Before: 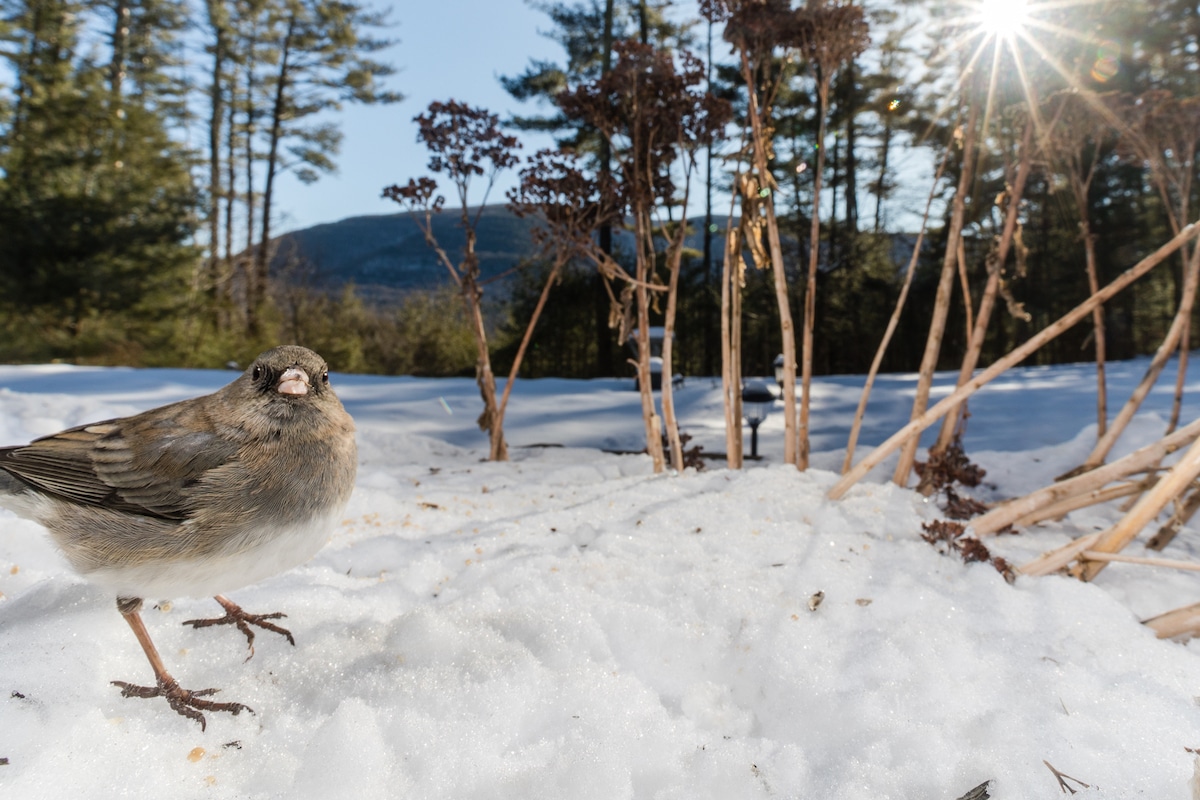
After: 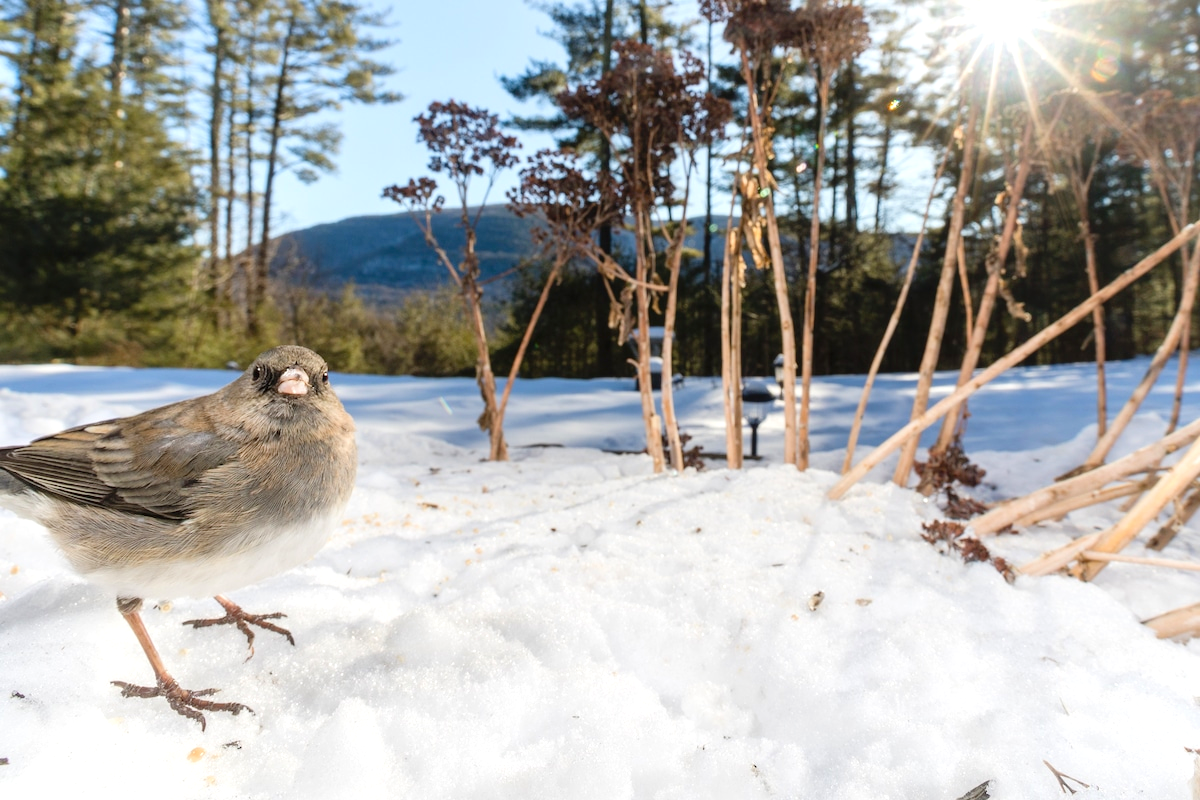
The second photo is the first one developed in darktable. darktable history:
levels: levels [0, 0.445, 1]
tone equalizer: -8 EV -0.406 EV, -7 EV -0.384 EV, -6 EV -0.356 EV, -5 EV -0.183 EV, -3 EV 0.195 EV, -2 EV 0.311 EV, -1 EV 0.381 EV, +0 EV 0.39 EV
